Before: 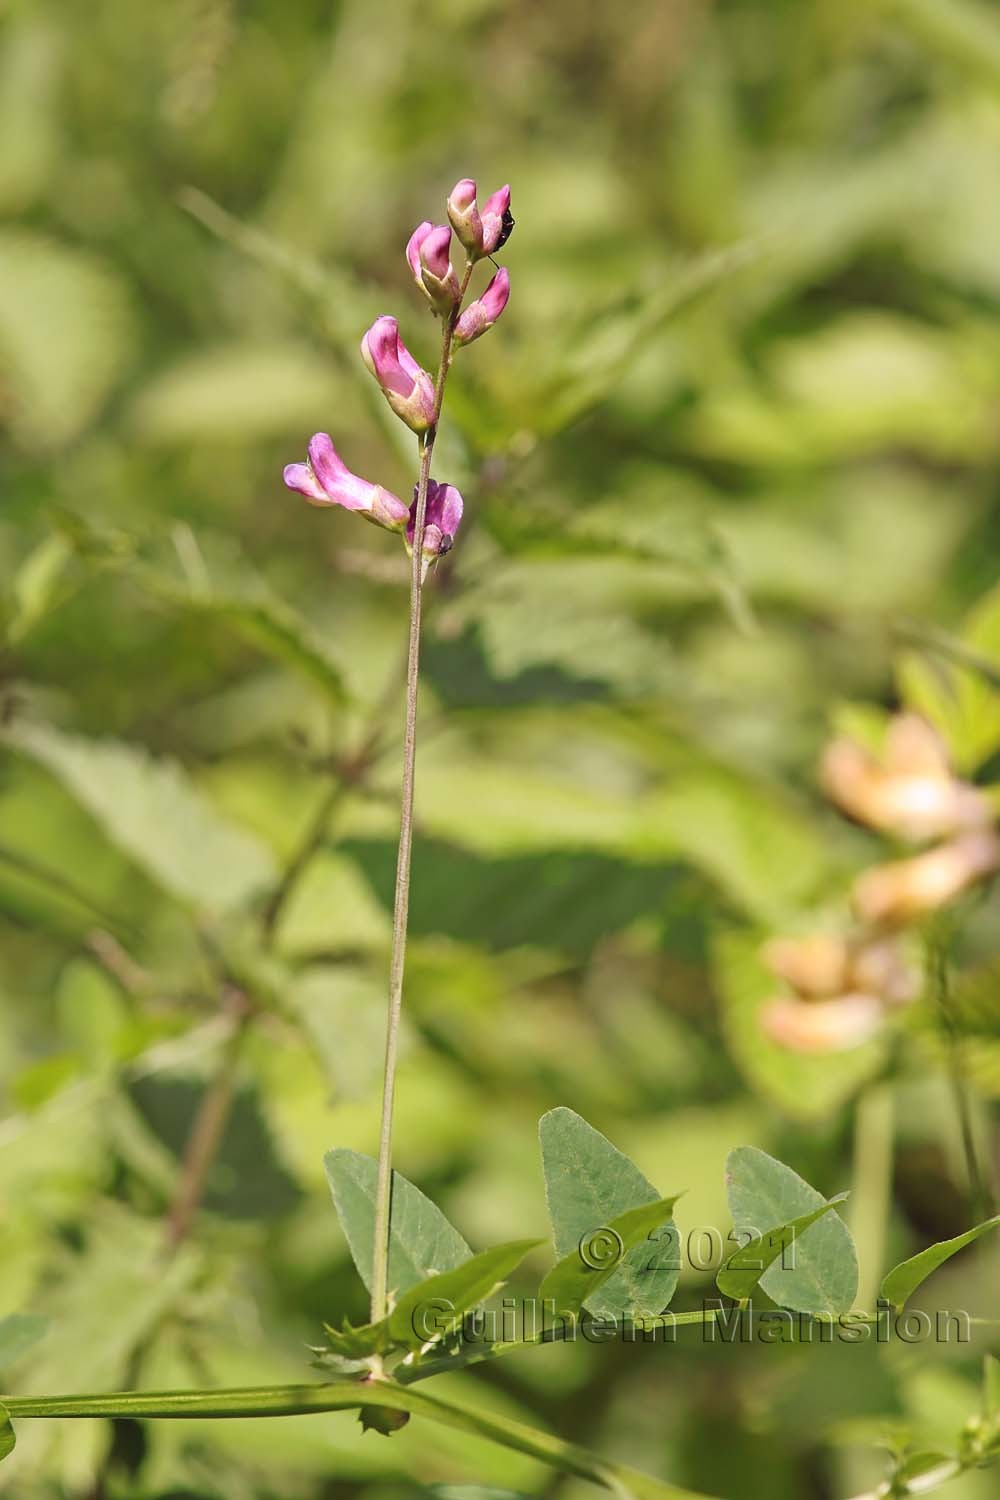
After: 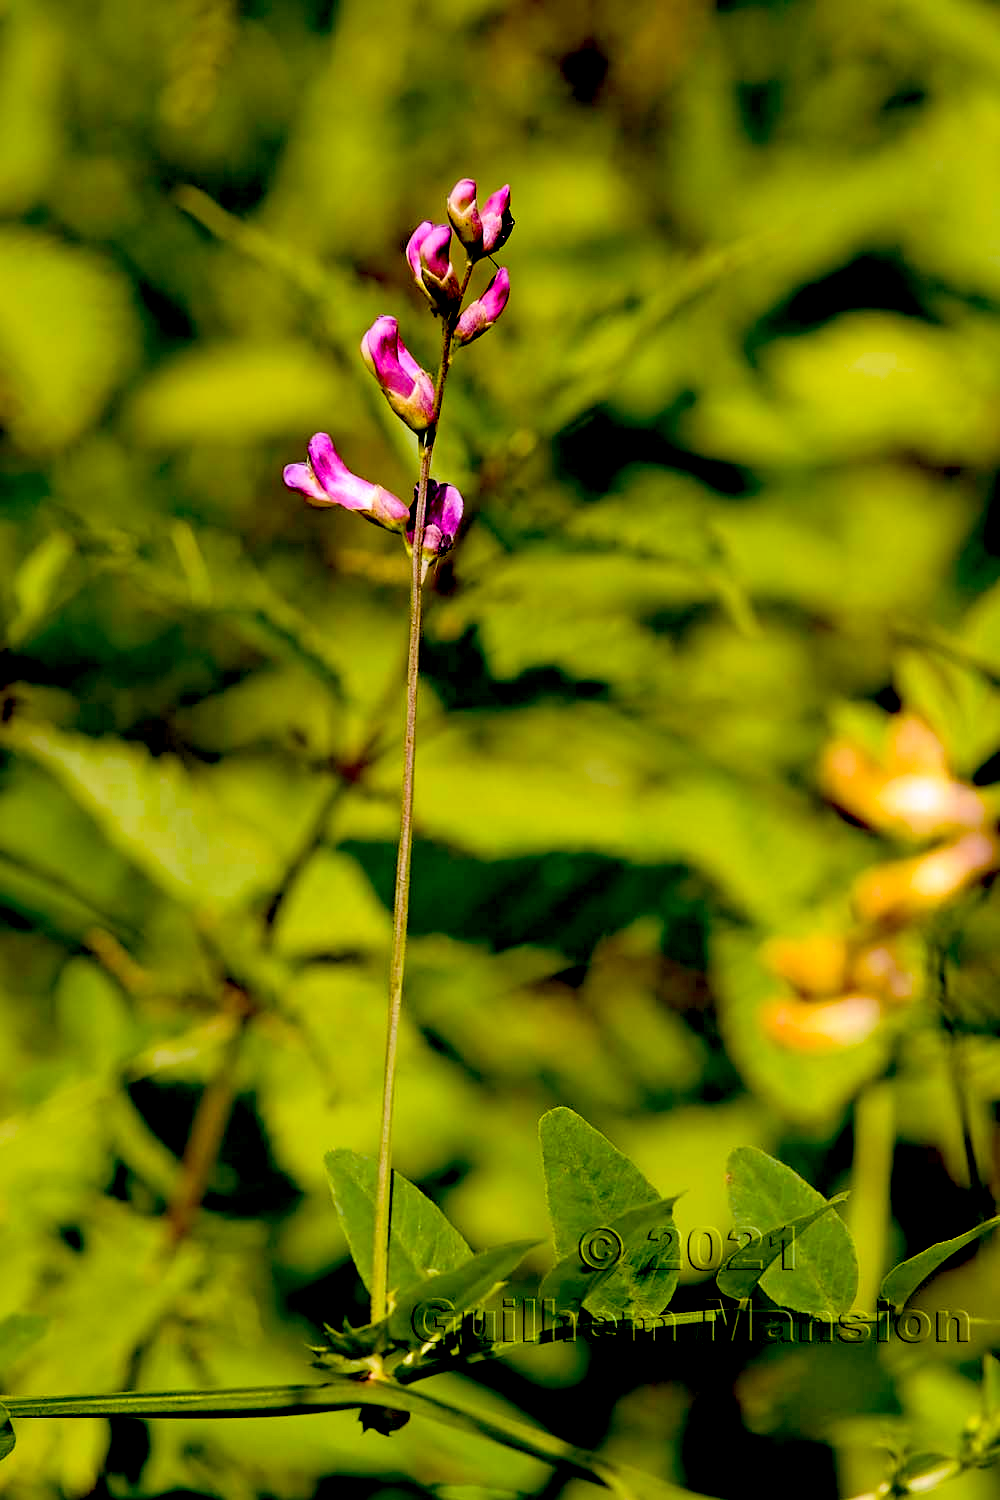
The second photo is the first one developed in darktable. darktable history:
color balance rgb: shadows lift › luminance -21.507%, shadows lift › chroma 9.023%, shadows lift › hue 282.54°, linear chroma grading › global chroma 9.742%, perceptual saturation grading › global saturation 29.72%, perceptual brilliance grading › highlights 2.791%, global vibrance 29.624%
exposure: black level correction 0.099, exposure -0.086 EV, compensate highlight preservation false
